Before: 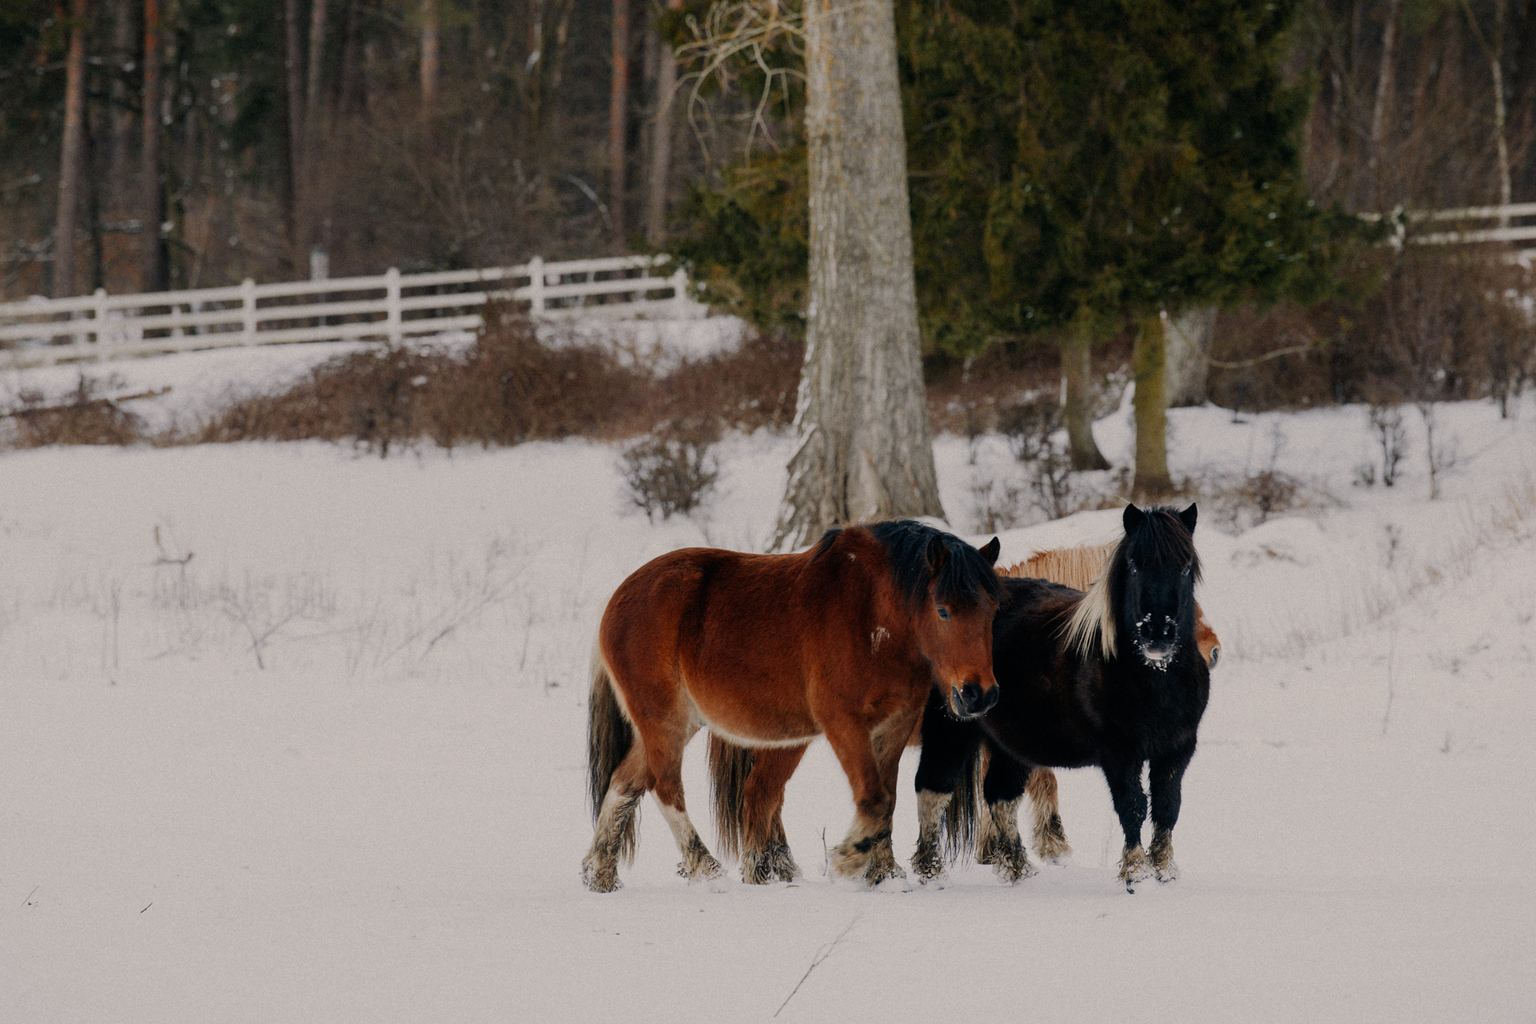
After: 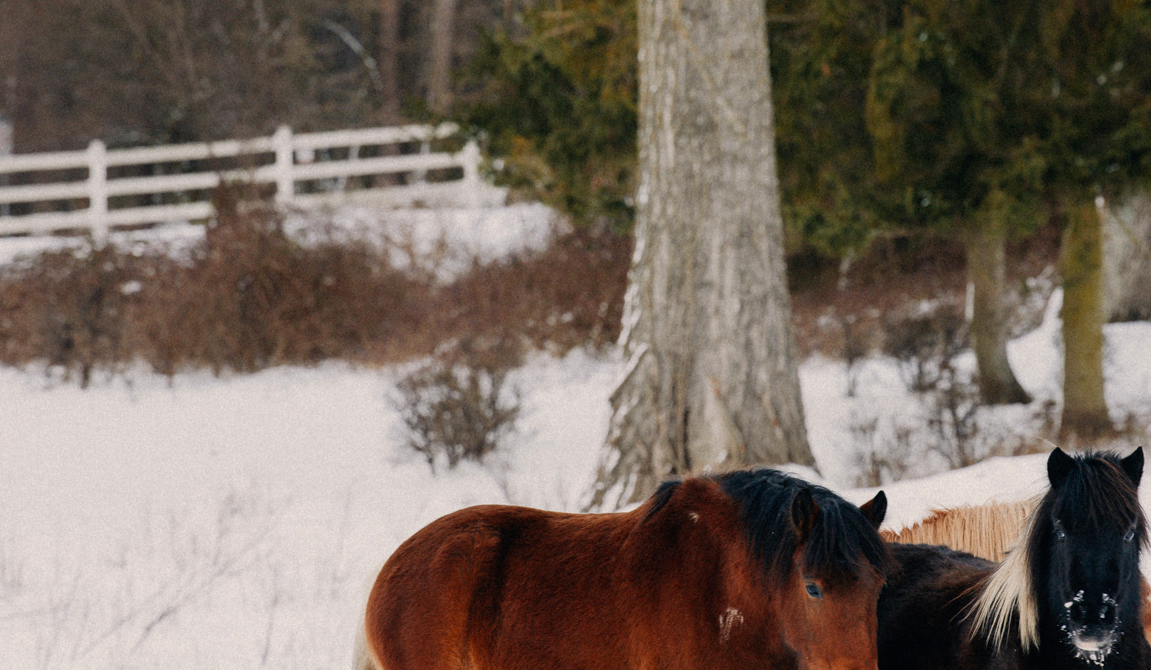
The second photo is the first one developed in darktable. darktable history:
exposure: black level correction 0, exposure 0.498 EV, compensate exposure bias true, compensate highlight preservation false
crop: left 20.8%, top 15.636%, right 21.611%, bottom 34.028%
